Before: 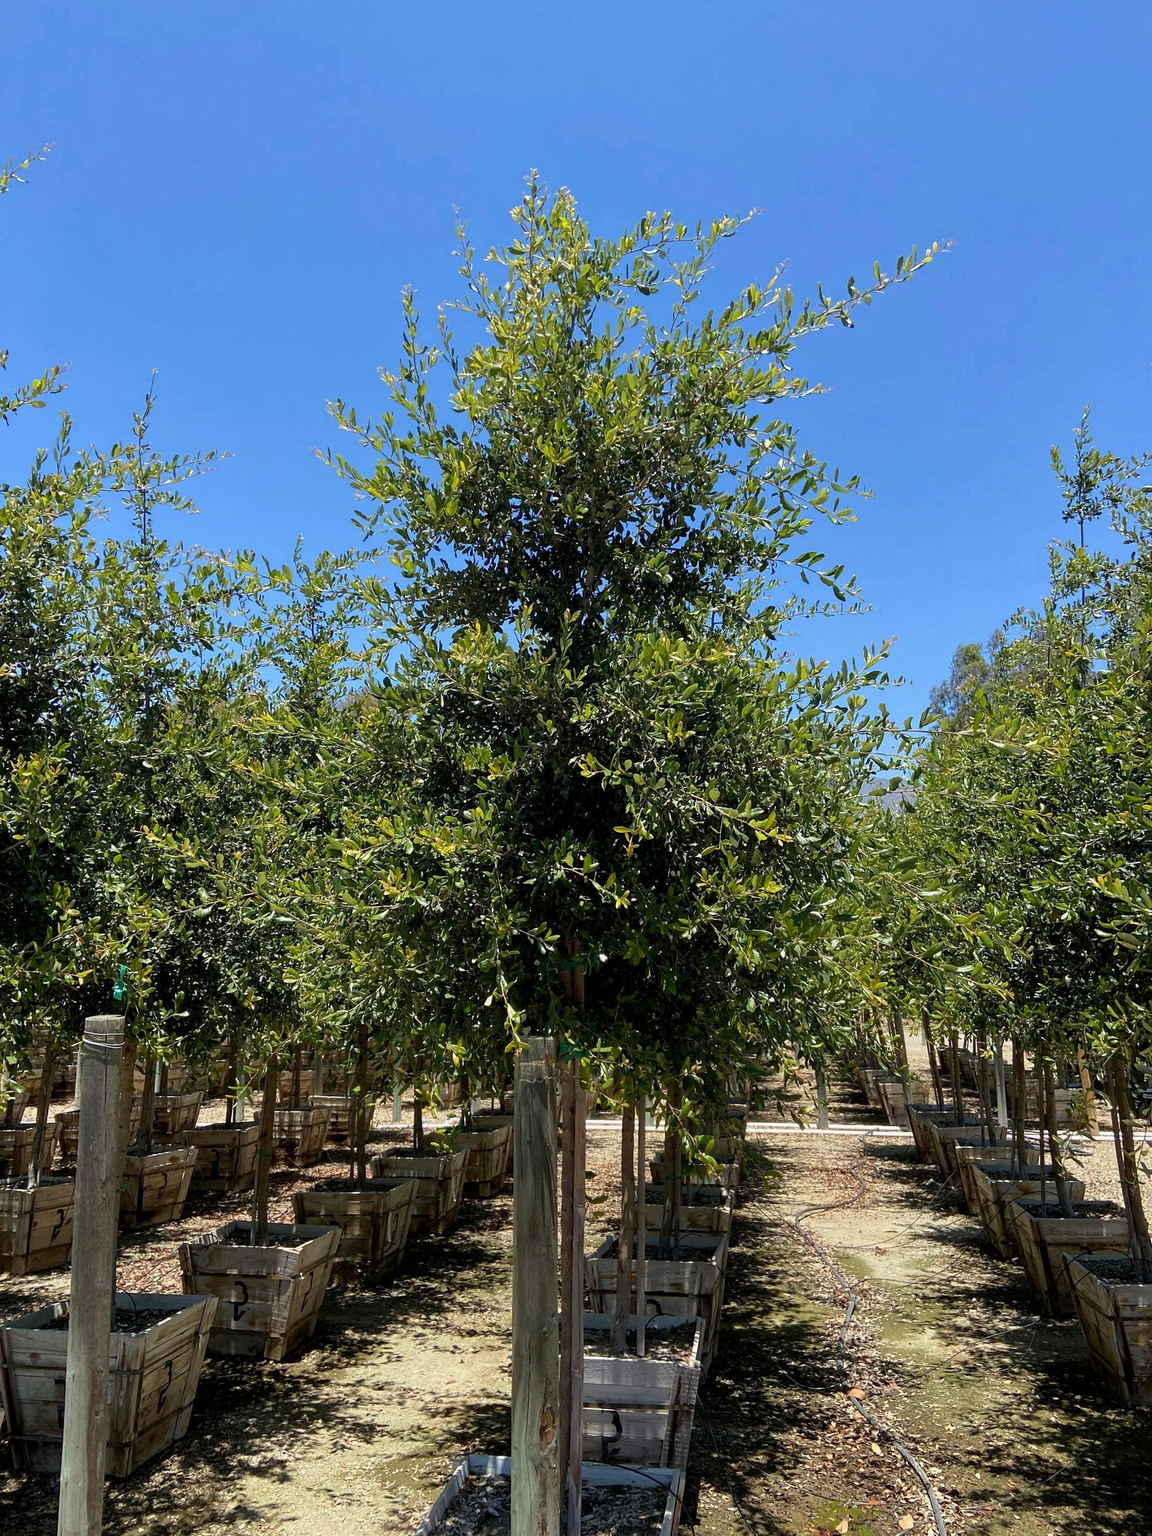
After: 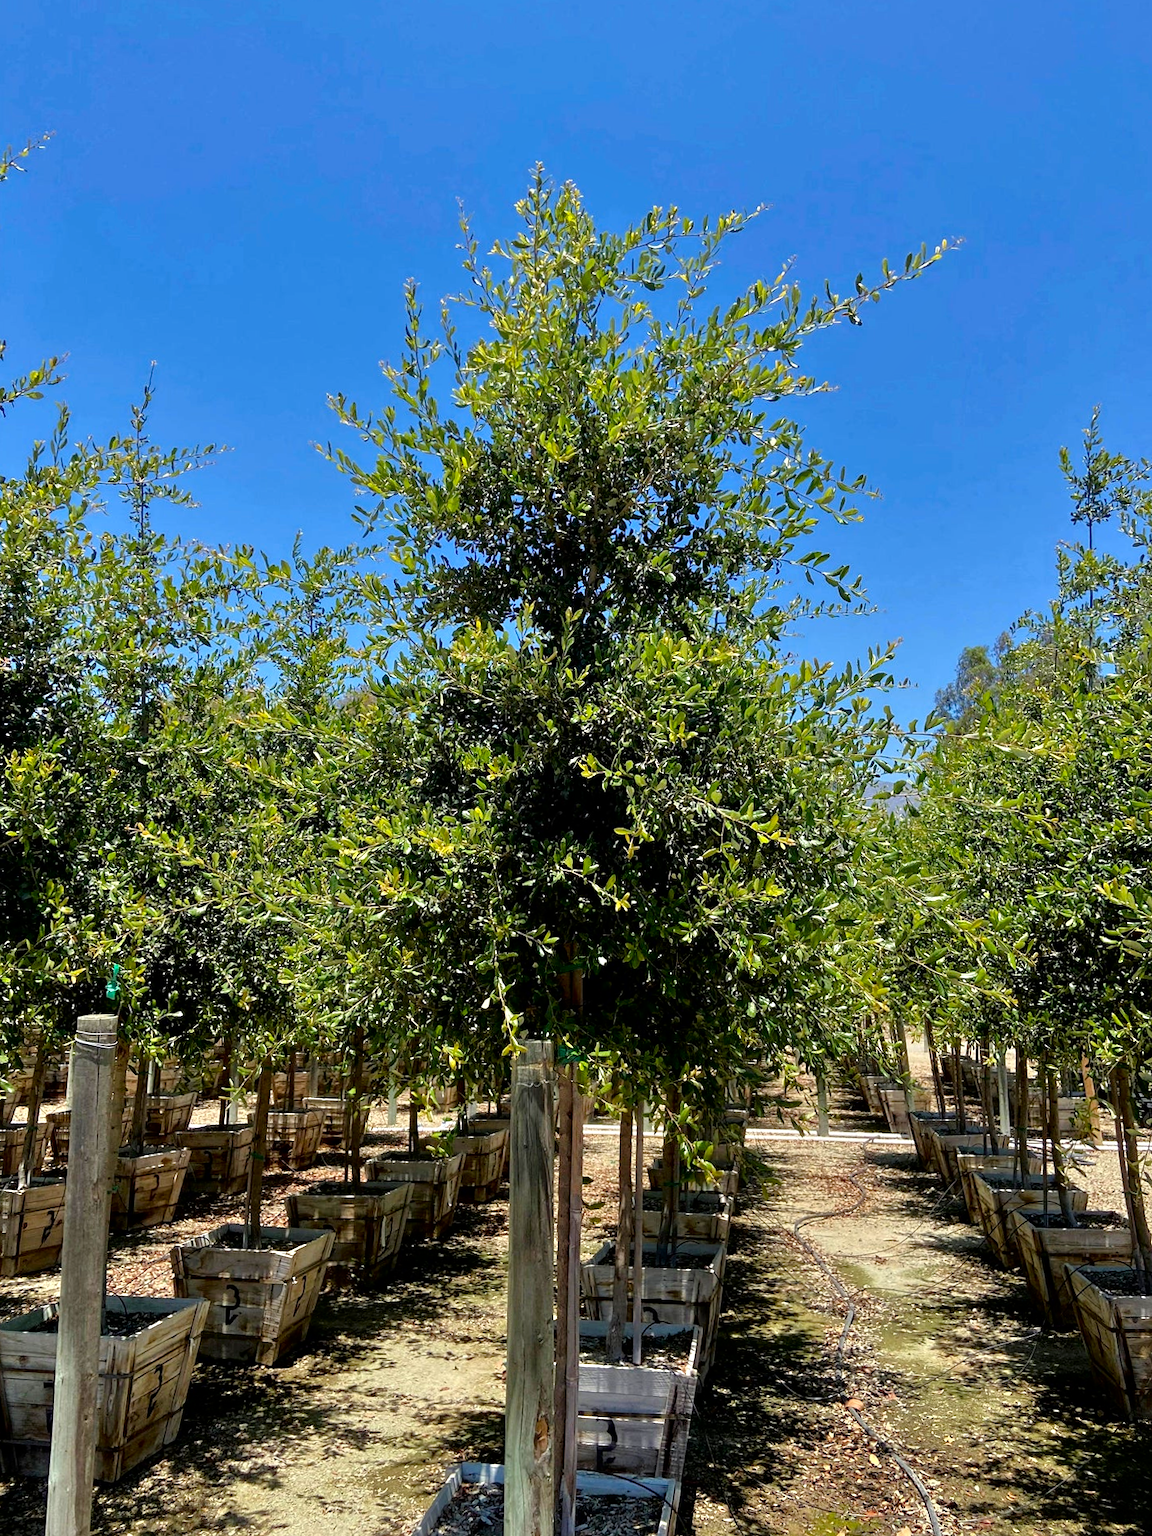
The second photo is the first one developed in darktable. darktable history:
tone equalizer: -7 EV 0.15 EV, -6 EV 0.6 EV, -5 EV 1.15 EV, -4 EV 1.33 EV, -3 EV 1.15 EV, -2 EV 0.6 EV, -1 EV 0.15 EV, mask exposure compensation -0.5 EV
crop and rotate: angle -0.5°
contrast brightness saturation: contrast 0.07, brightness -0.14, saturation 0.11
